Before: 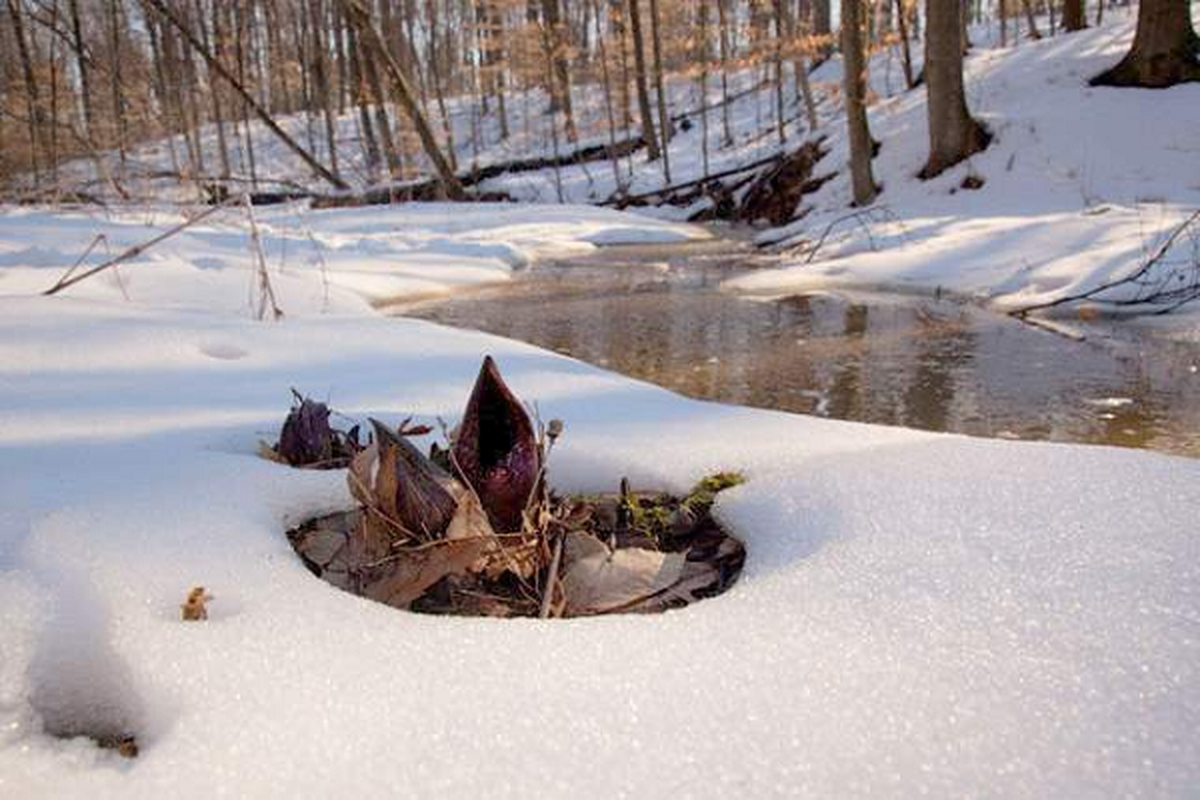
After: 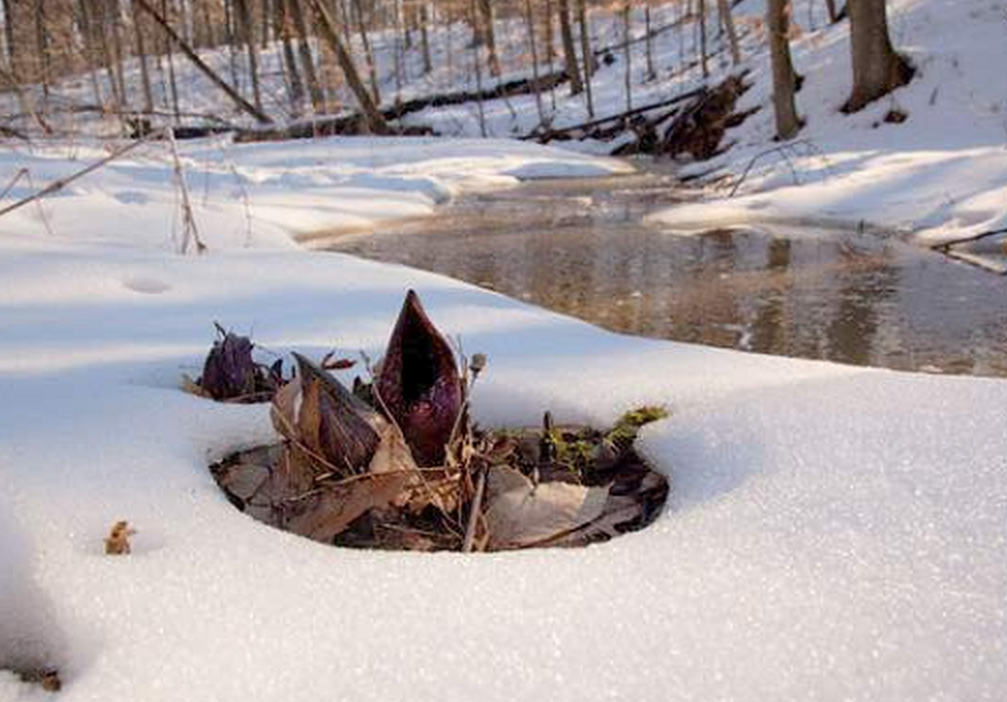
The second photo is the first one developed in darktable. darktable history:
crop: left 6.457%, top 8.317%, right 9.547%, bottom 3.911%
